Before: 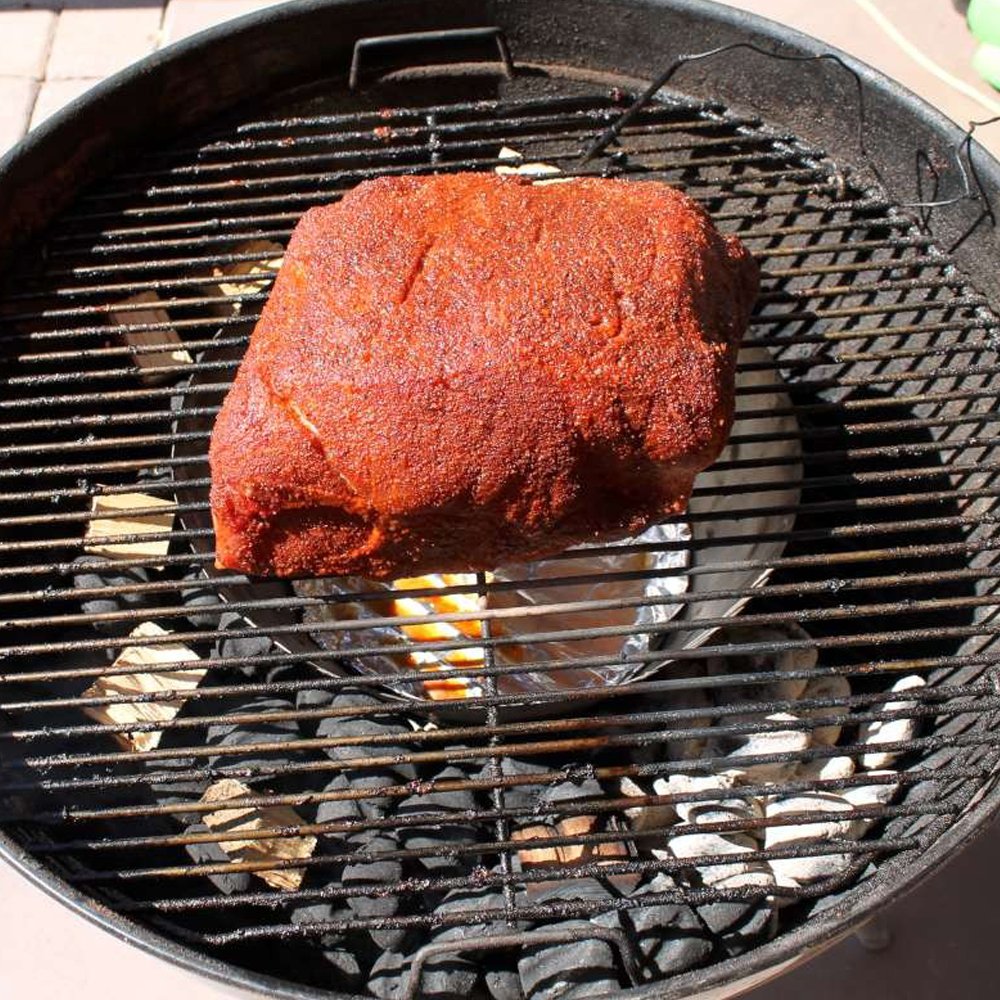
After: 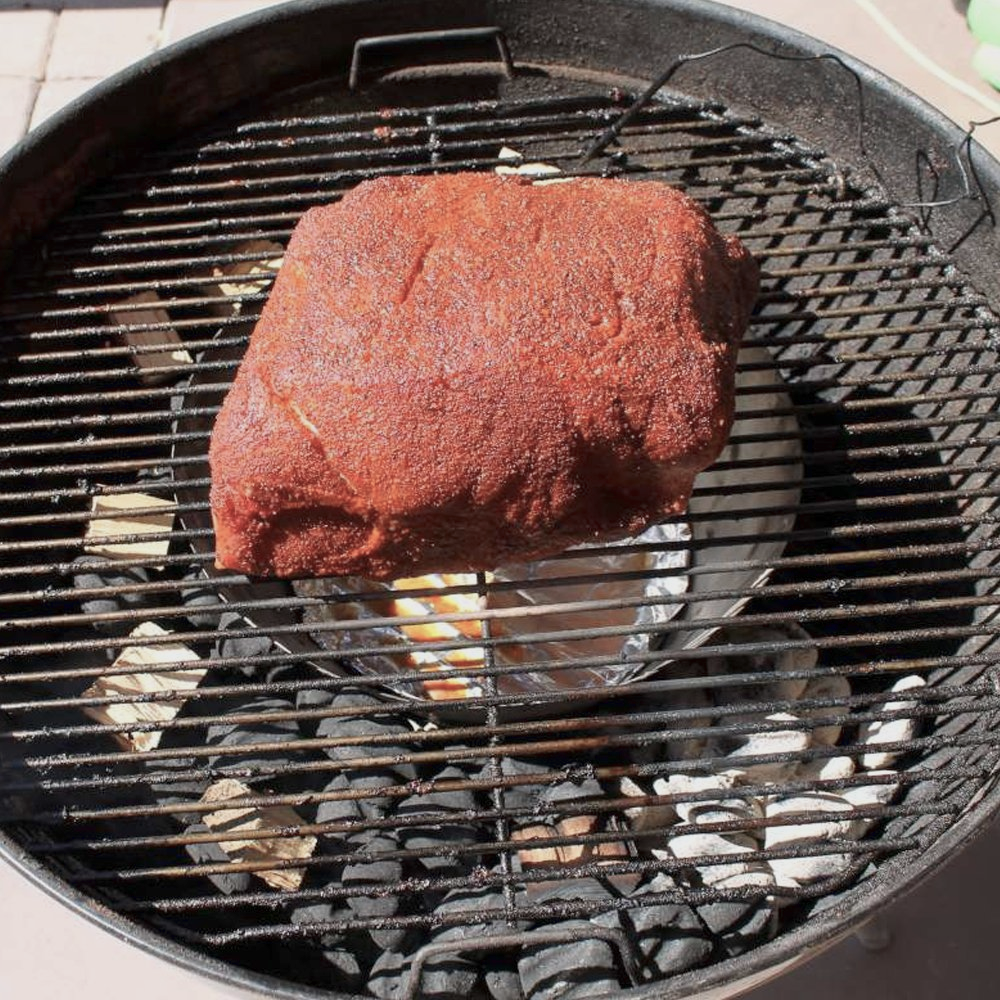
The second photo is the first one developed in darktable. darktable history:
color balance rgb: perceptual saturation grading › global saturation -31.628%, contrast -10.645%
